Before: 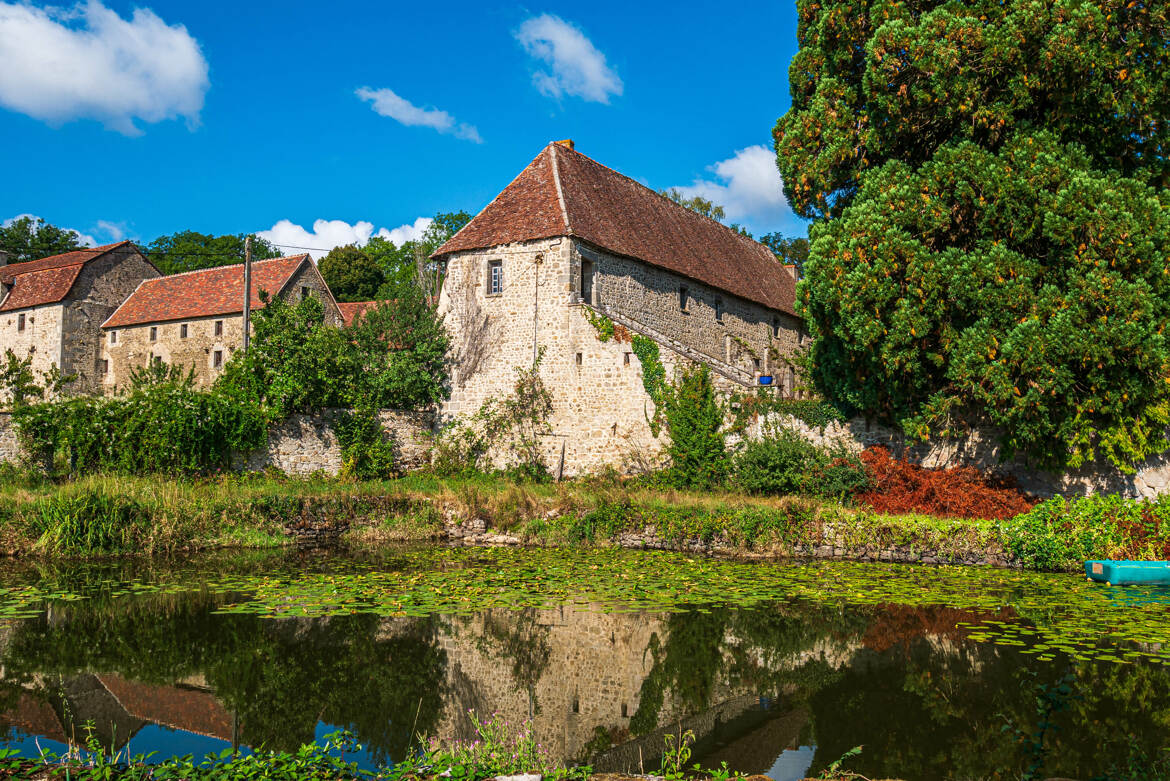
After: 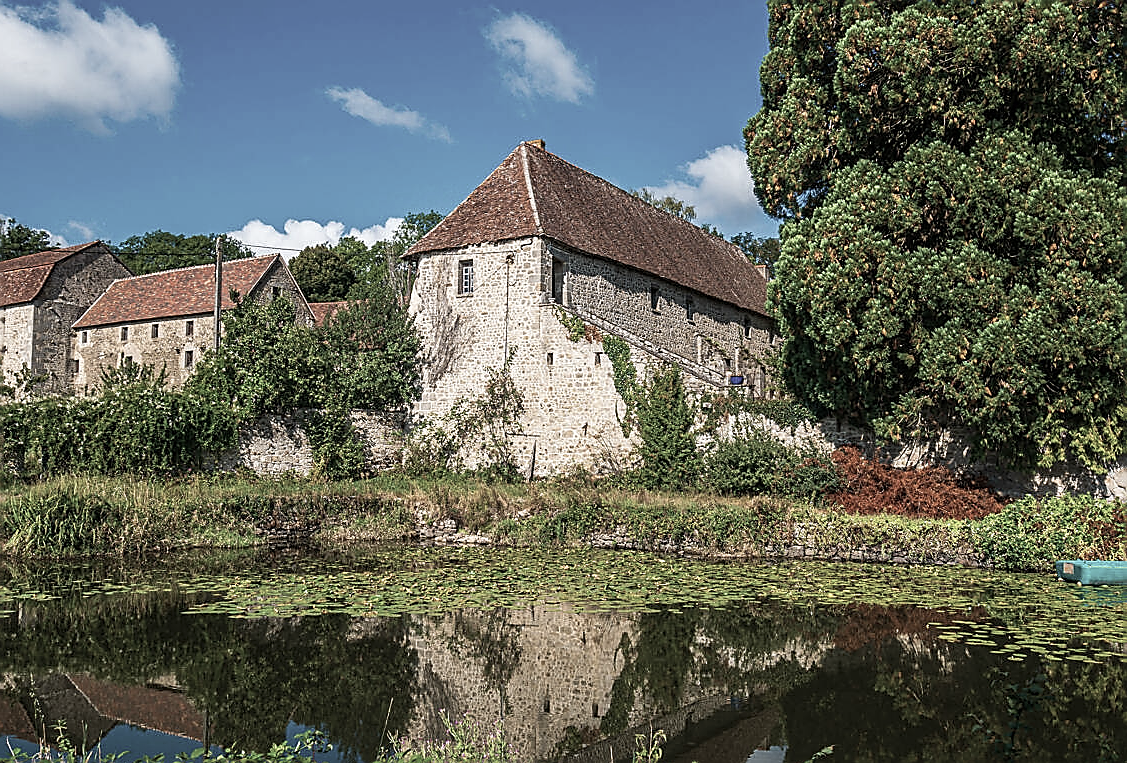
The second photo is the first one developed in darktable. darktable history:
color correction: saturation 0.5
crop and rotate: left 2.536%, right 1.107%, bottom 2.246%
sharpen: radius 1.4, amount 1.25, threshold 0.7
